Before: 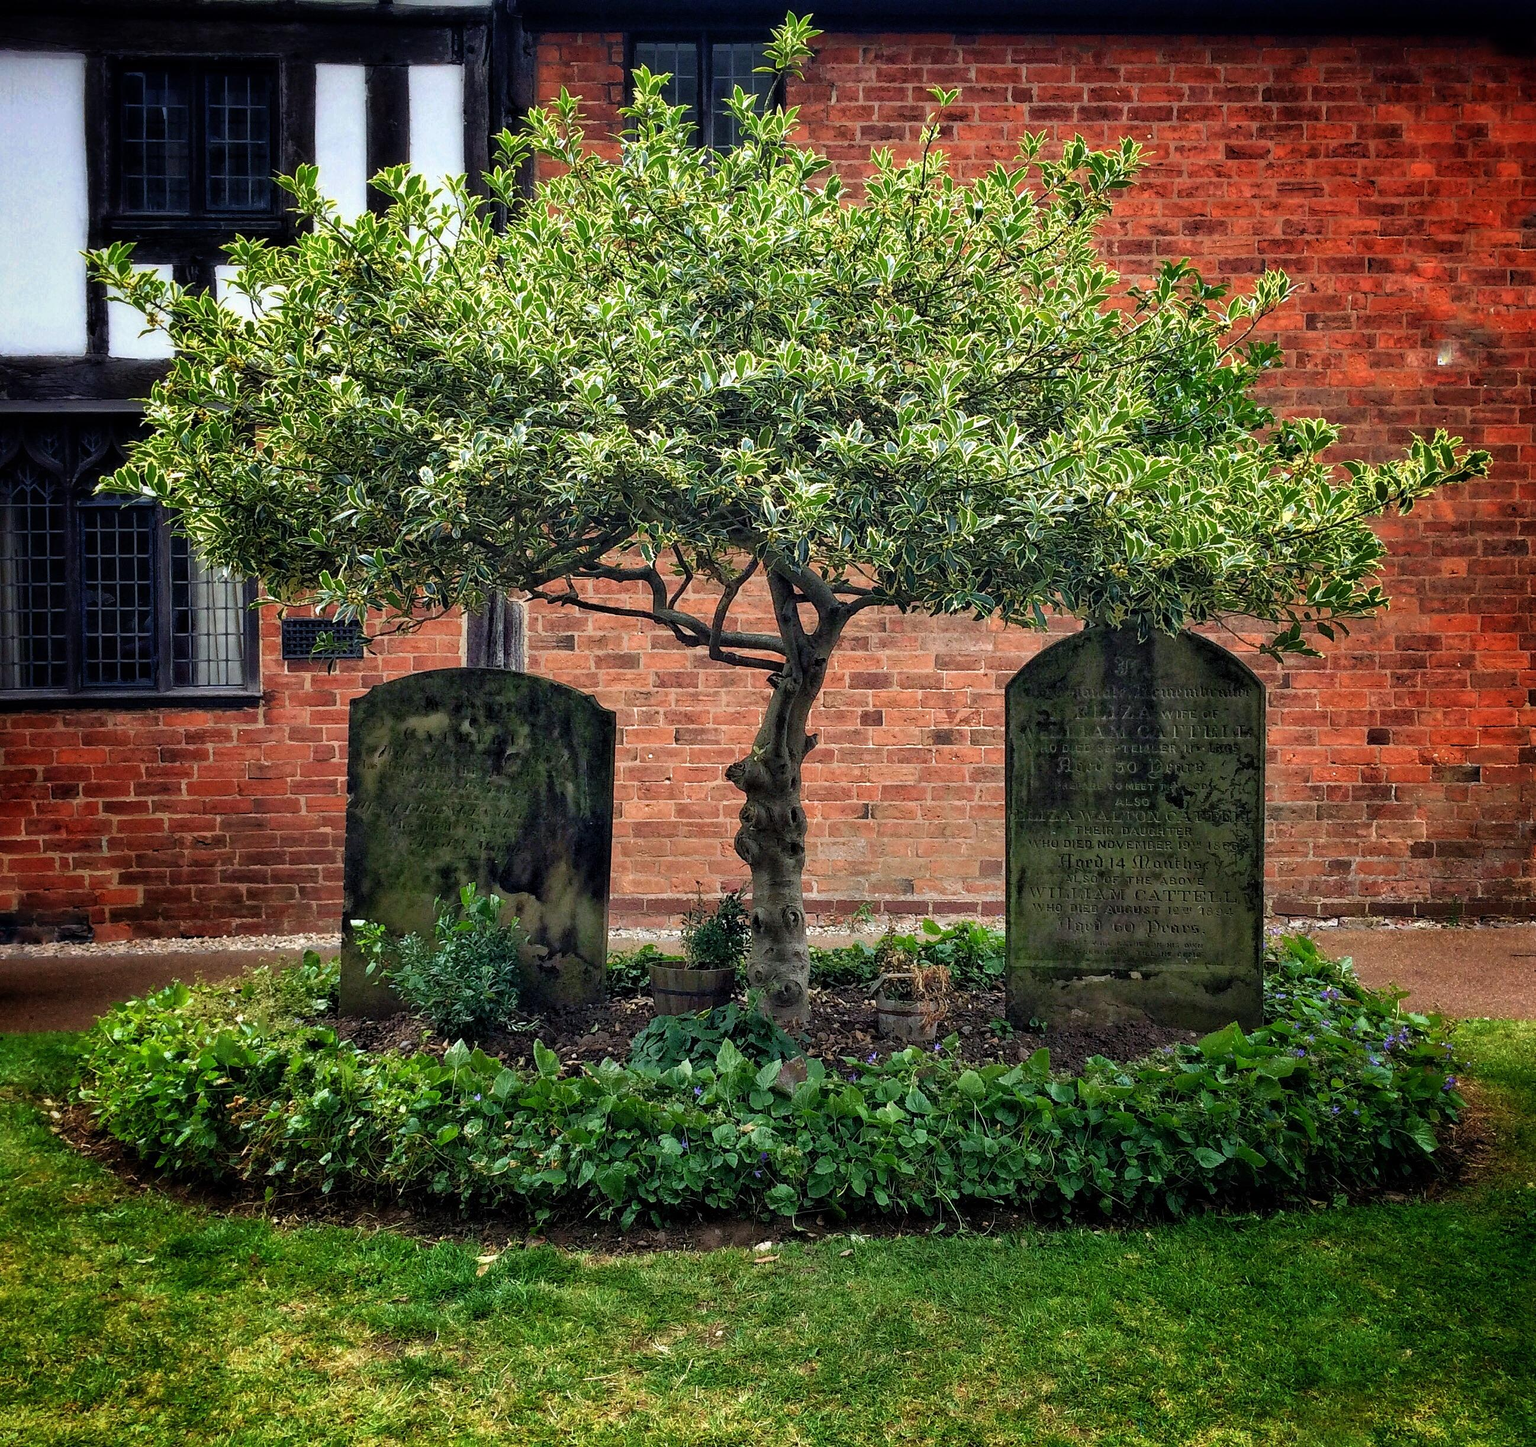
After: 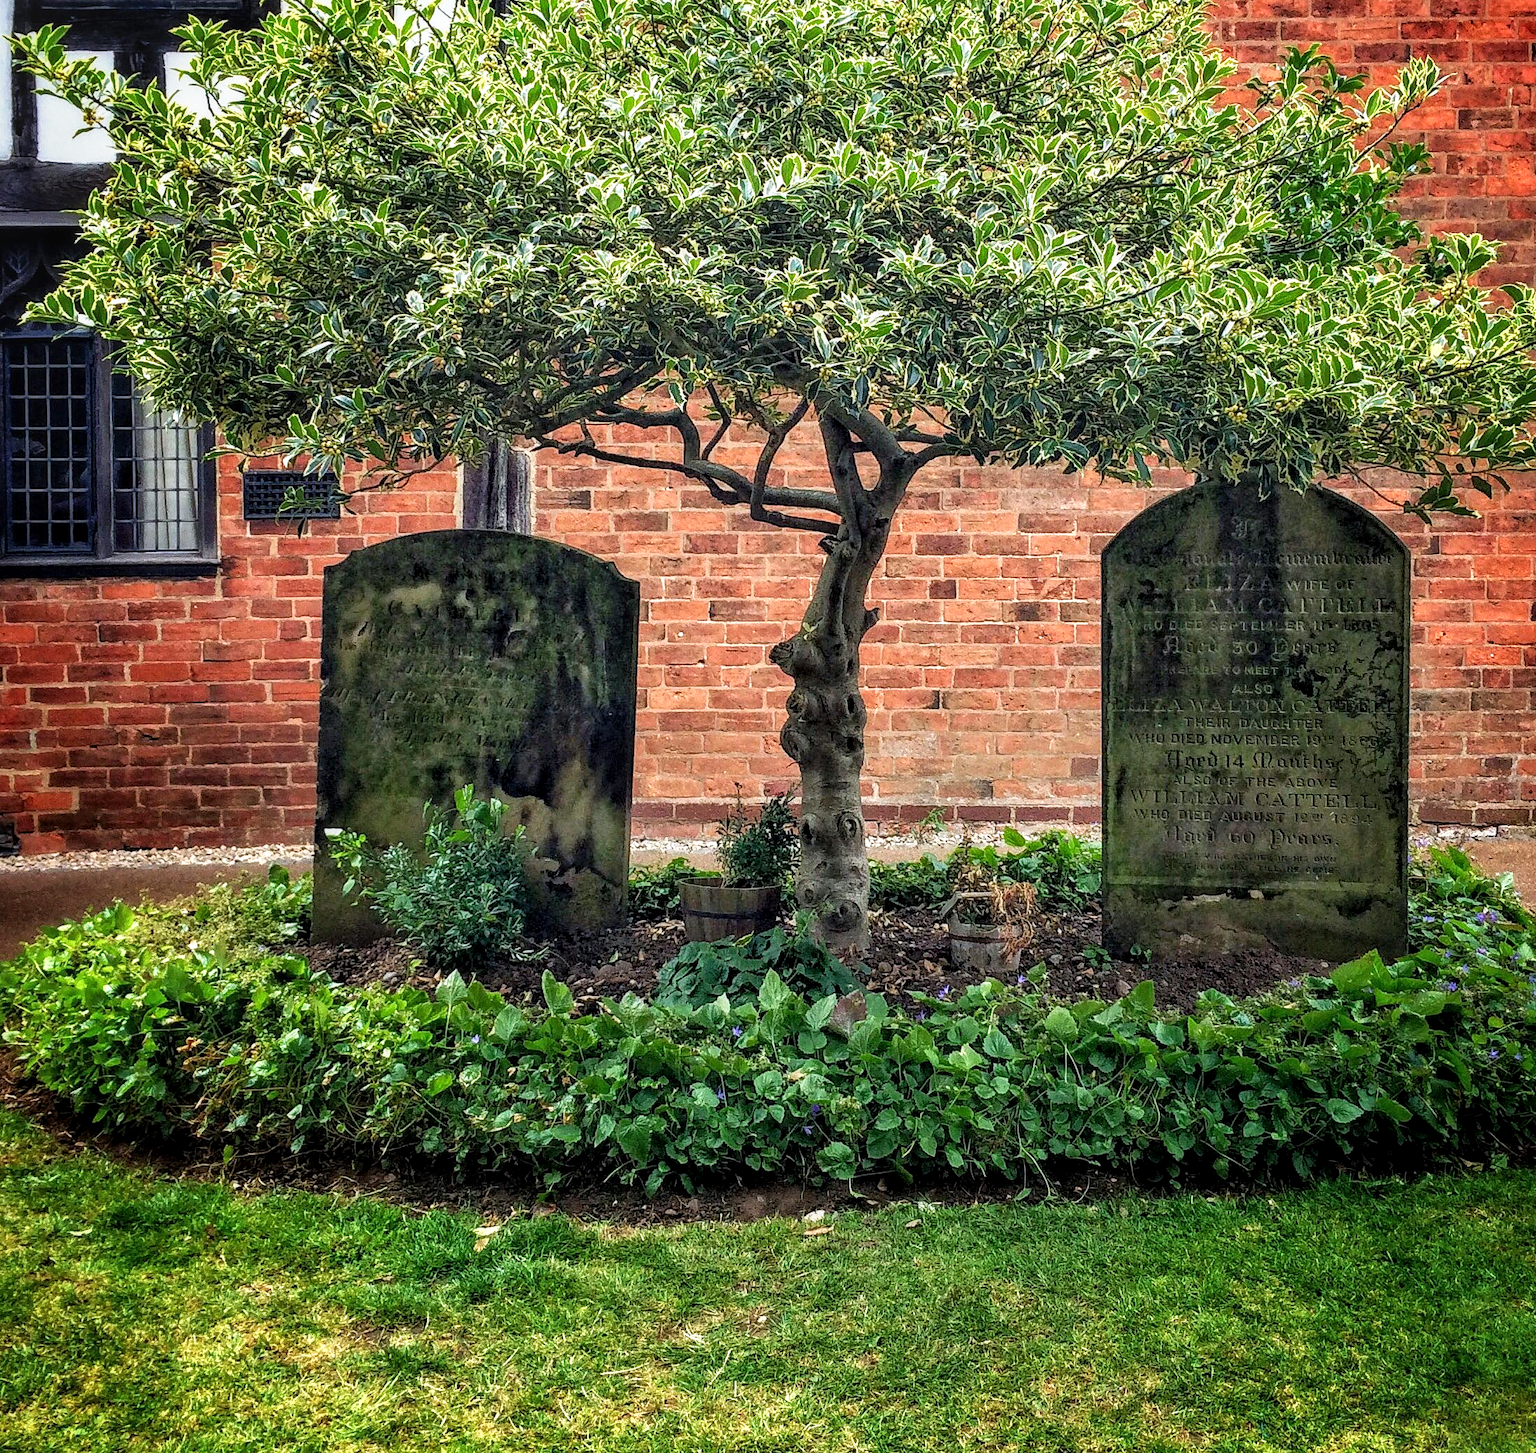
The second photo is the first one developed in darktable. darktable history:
crop and rotate: left 5.012%, top 15.309%, right 10.706%
base curve: curves: ch0 [(0, 0) (0.688, 0.865) (1, 1)], exposure shift 0.01, preserve colors none
local contrast: on, module defaults
